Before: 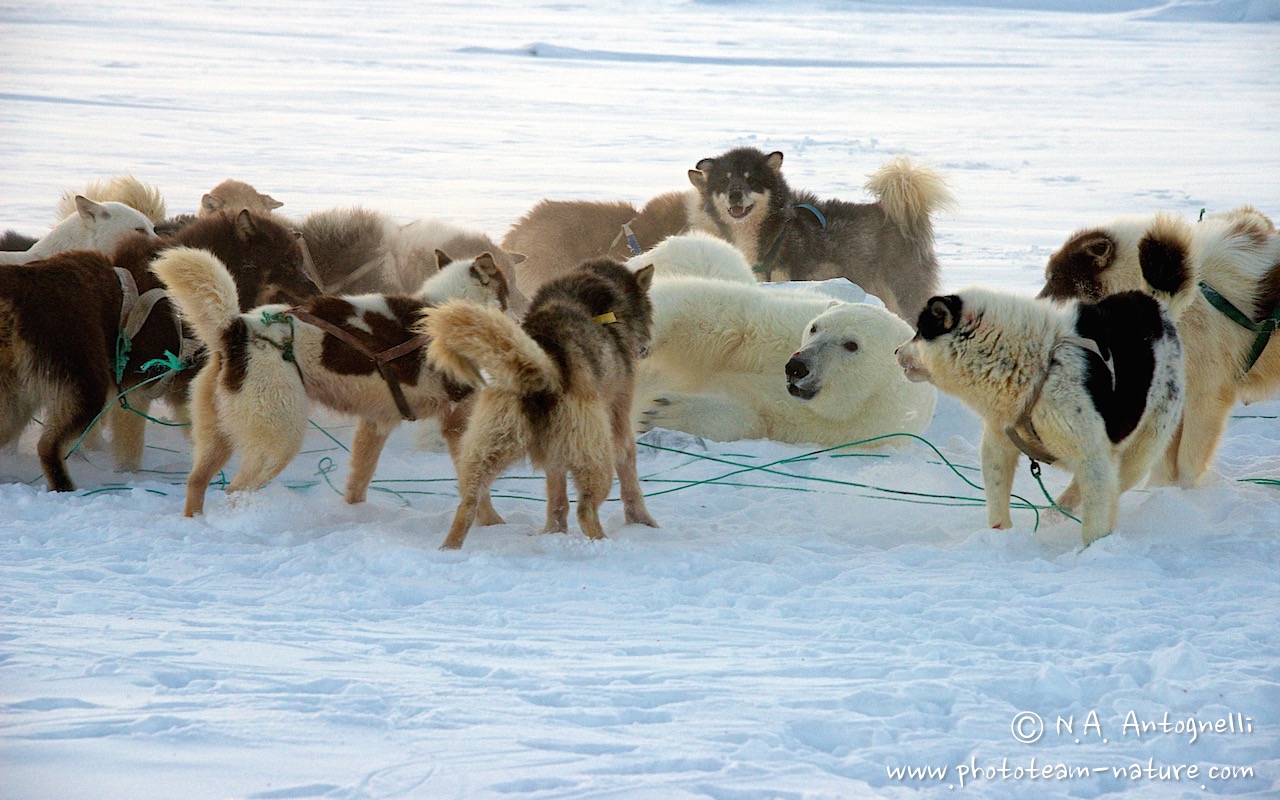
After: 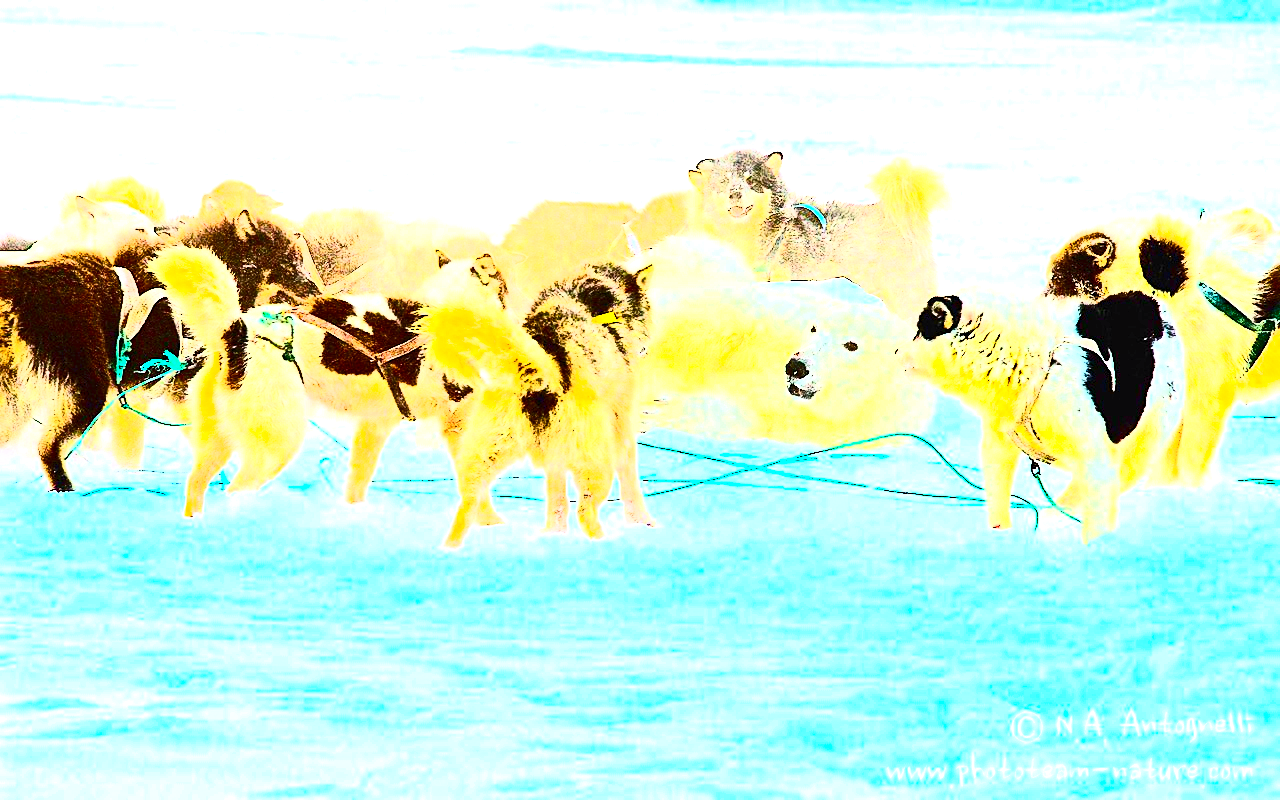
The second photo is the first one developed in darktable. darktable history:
sharpen: on, module defaults
local contrast: mode bilateral grid, contrast 20, coarseness 50, detail 120%, midtone range 0.2
base curve: curves: ch0 [(0, 0) (0.297, 0.298) (1, 1)], preserve colors none
contrast brightness saturation: contrast 0.93, brightness 0.2
white balance: red 1.004, blue 1.024
exposure: exposure 3 EV, compensate highlight preservation false
color balance rgb: linear chroma grading › global chroma 25%, perceptual saturation grading › global saturation 50%
